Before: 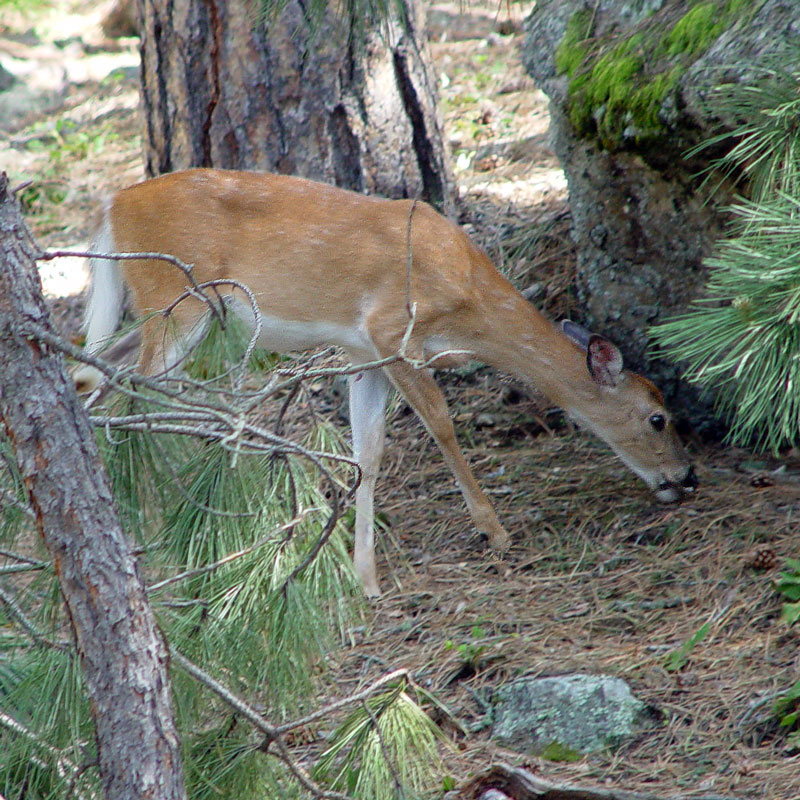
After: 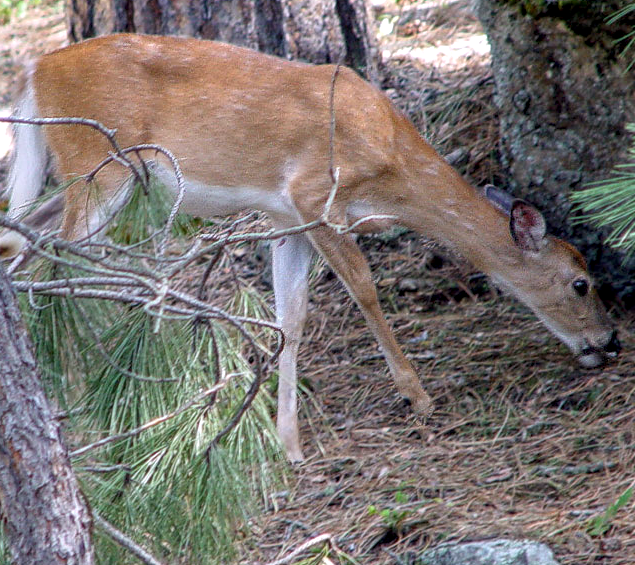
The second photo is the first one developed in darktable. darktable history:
crop: left 9.712%, top 16.928%, right 10.845%, bottom 12.332%
local contrast: highlights 99%, shadows 86%, detail 160%, midtone range 0.2
white balance: red 1.05, blue 1.072
